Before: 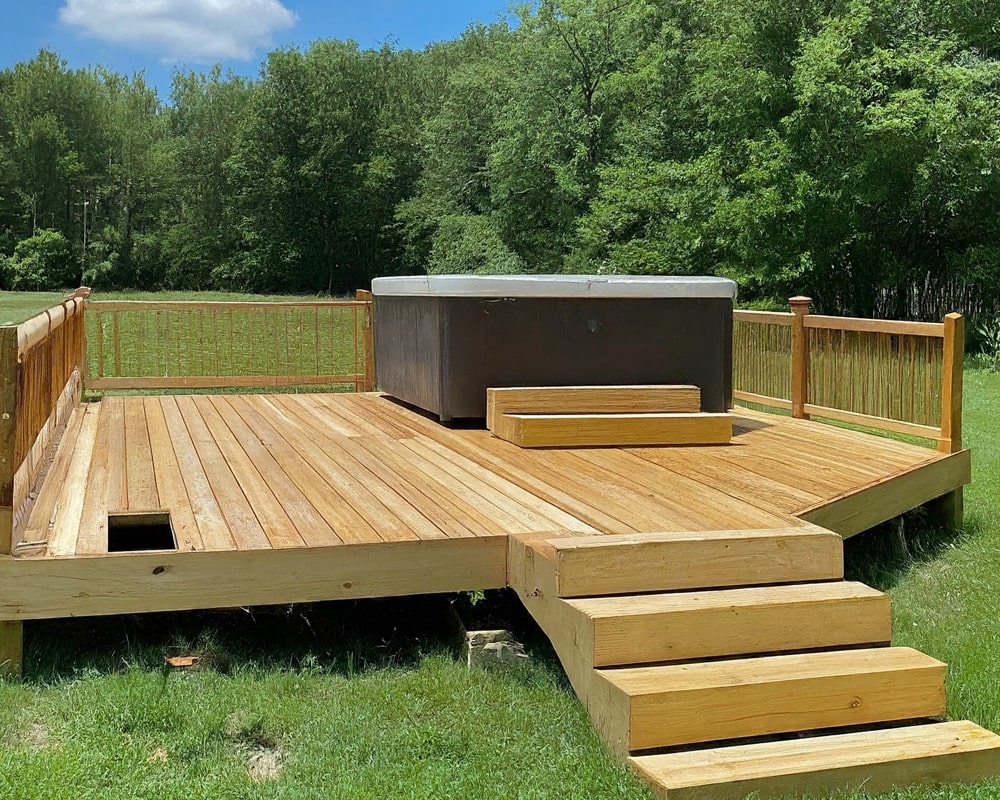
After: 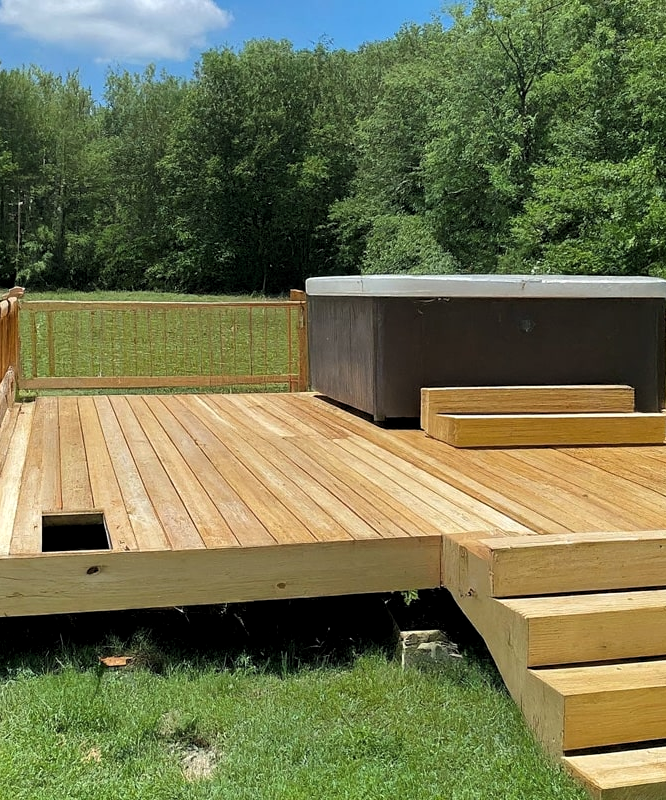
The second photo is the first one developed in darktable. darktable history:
exposure: compensate highlight preservation false
crop and rotate: left 6.617%, right 26.717%
levels: levels [0.031, 0.5, 0.969]
